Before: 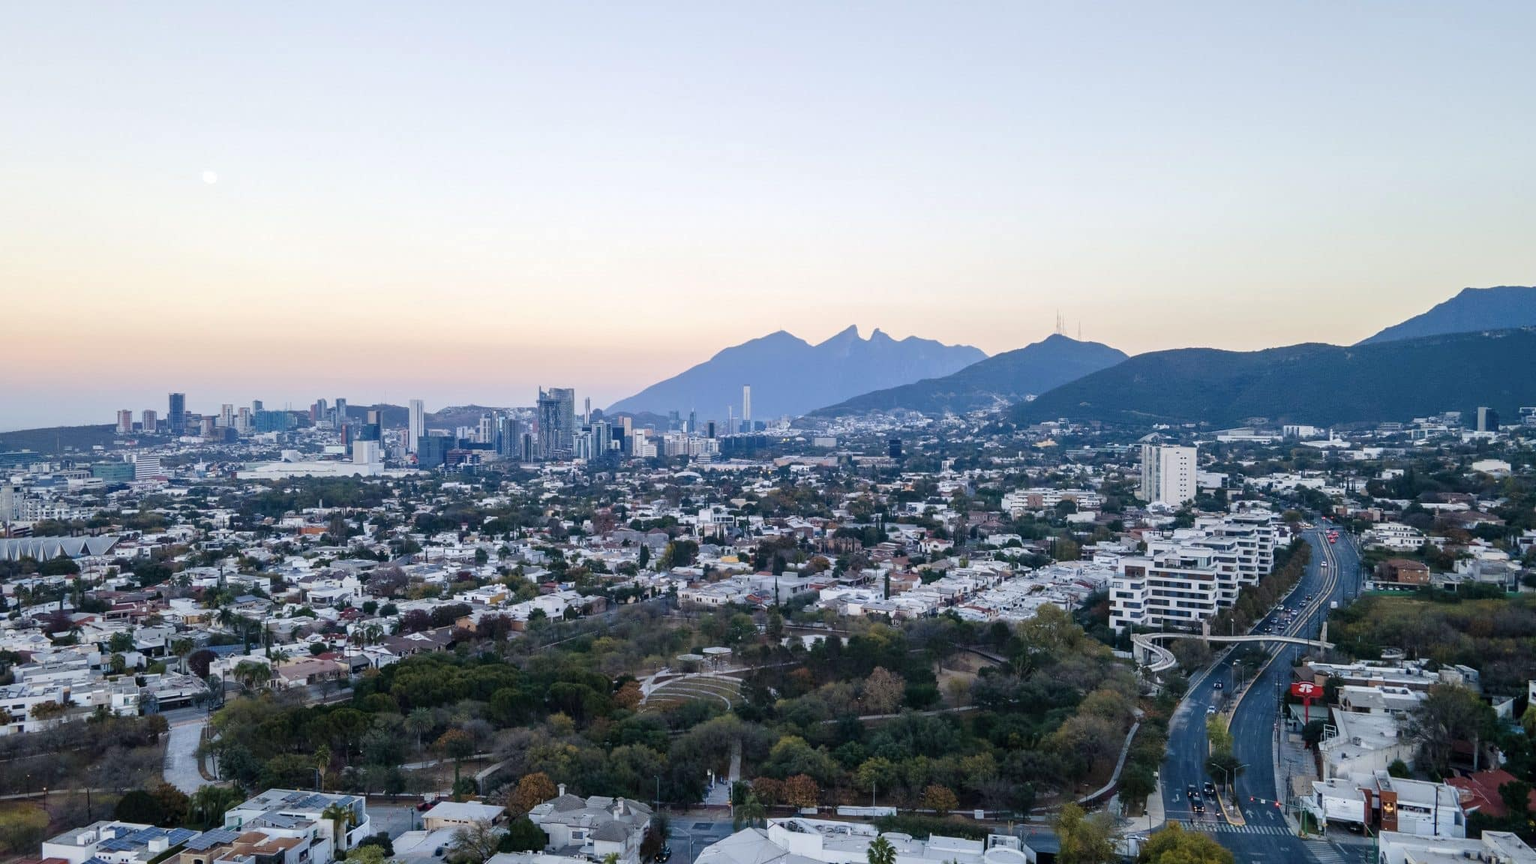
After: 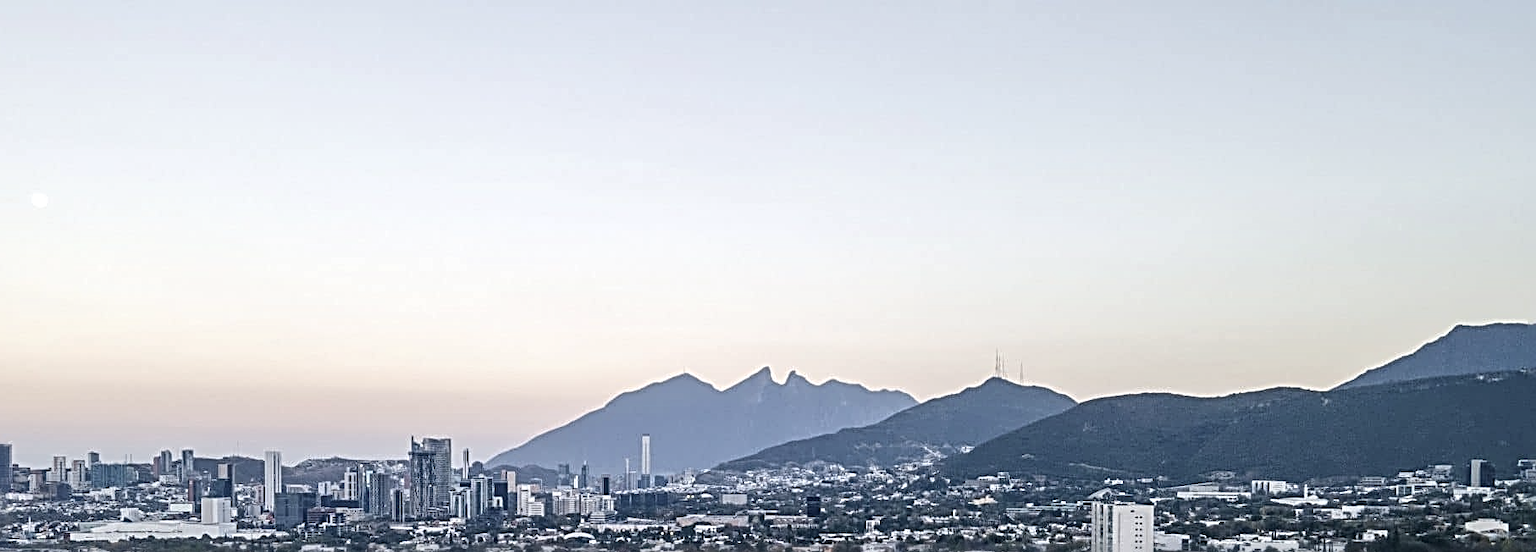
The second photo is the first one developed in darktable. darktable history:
sharpen: radius 3.68, amount 0.928
crop and rotate: left 11.417%, bottom 43.244%
local contrast: on, module defaults
contrast brightness saturation: contrast 0.098, saturation -0.372
